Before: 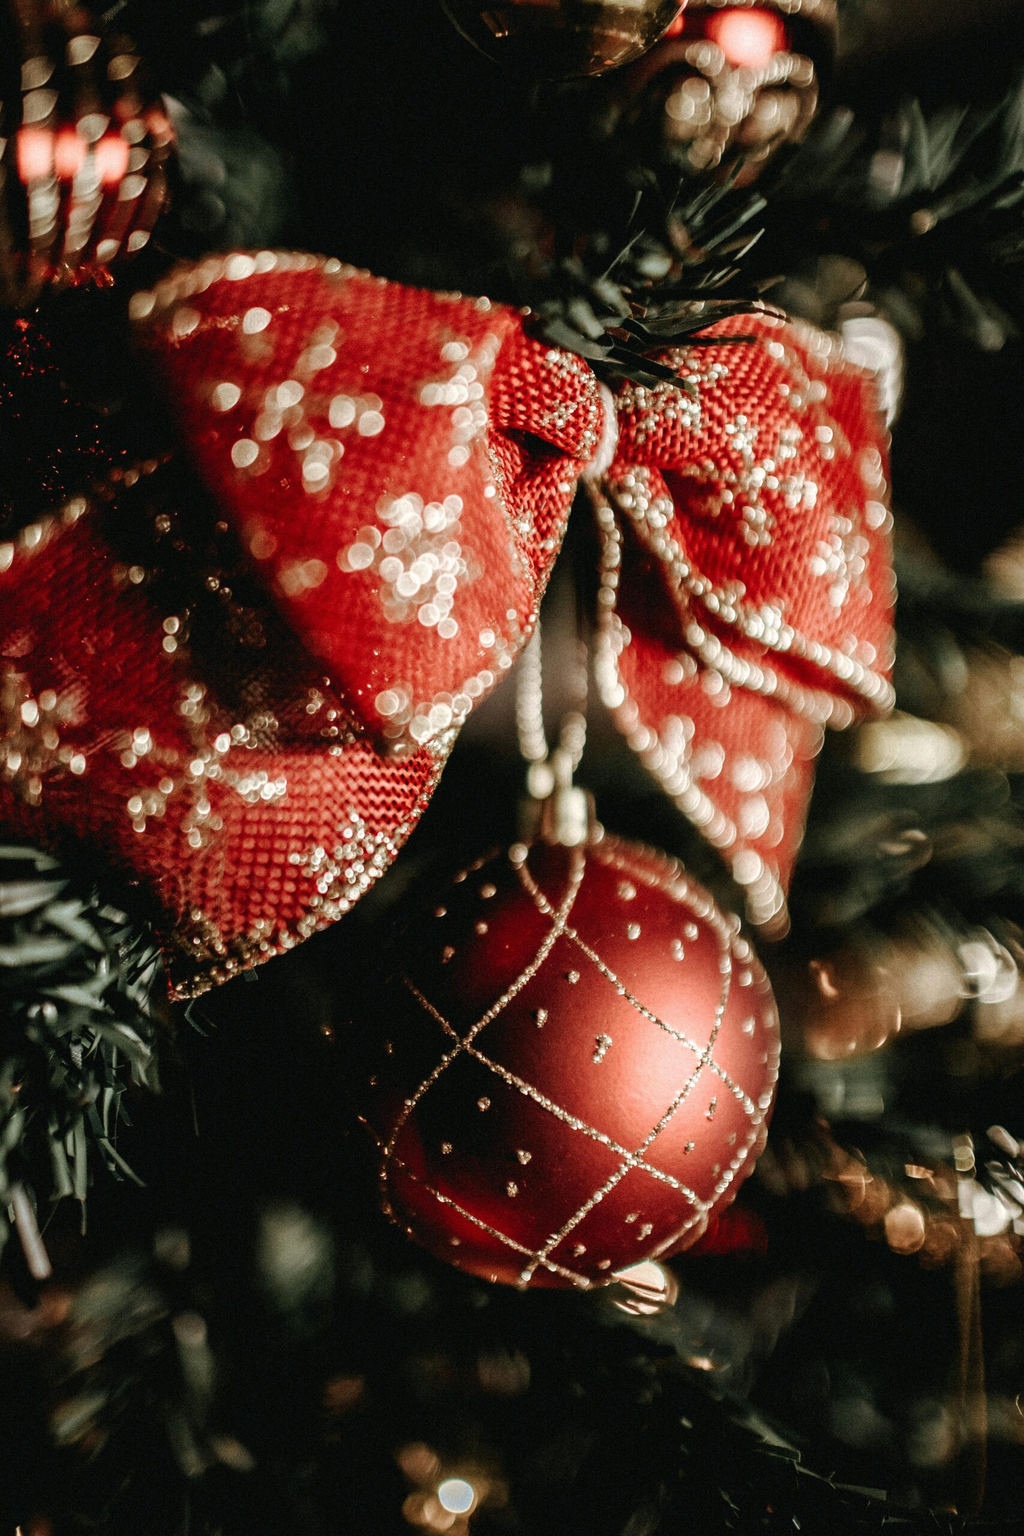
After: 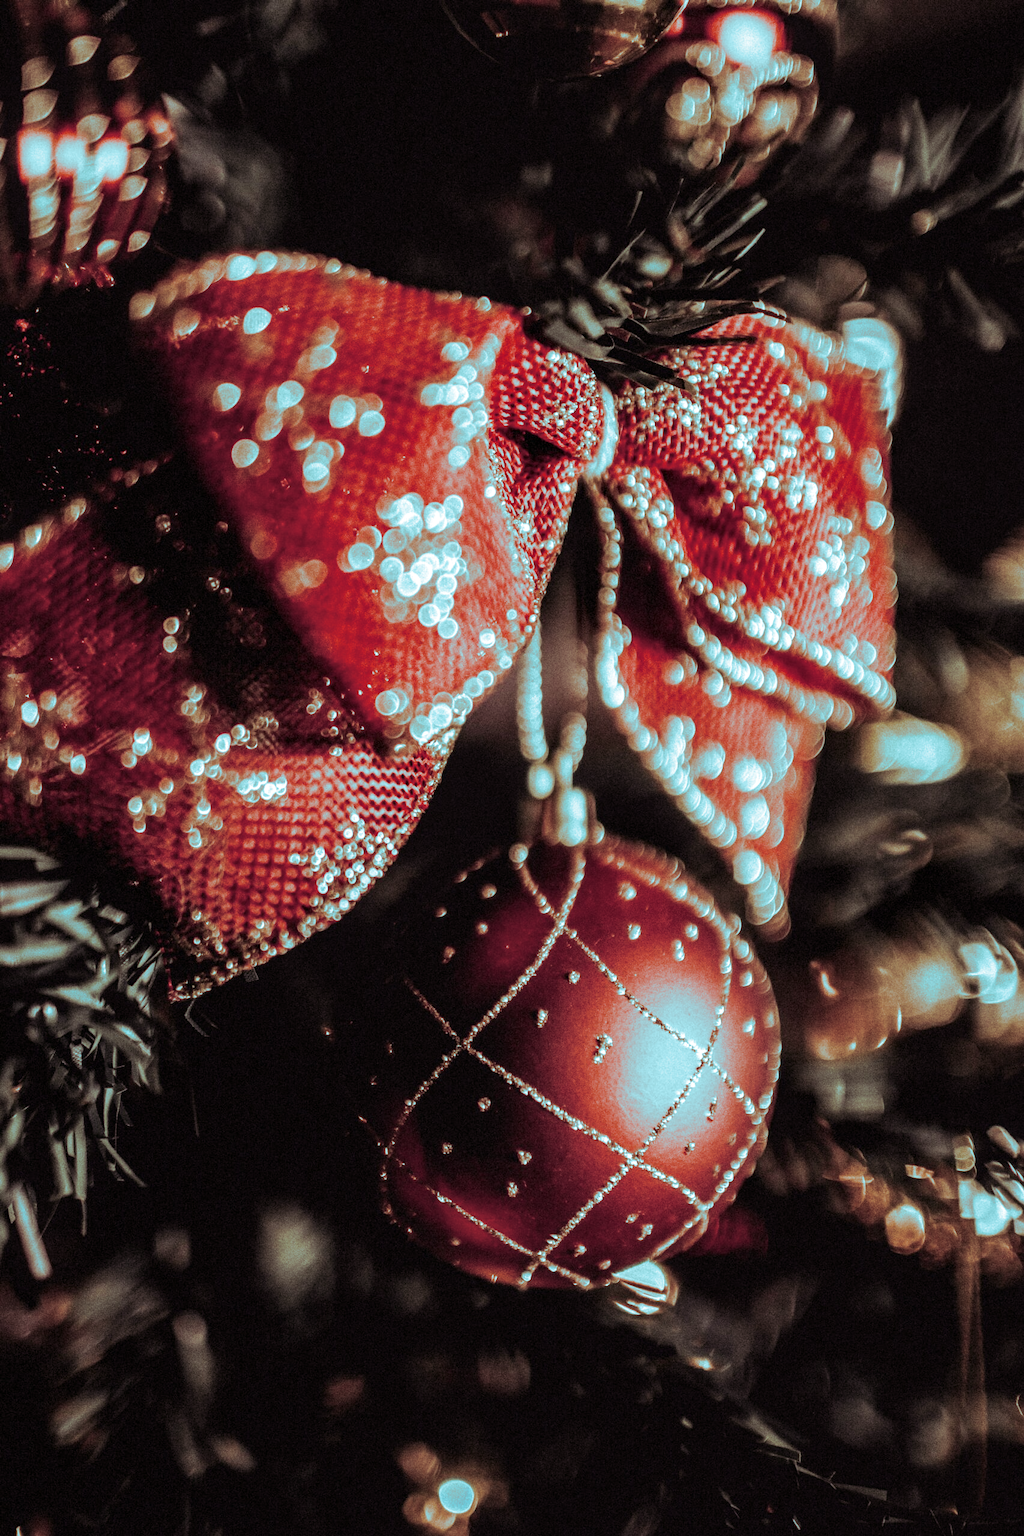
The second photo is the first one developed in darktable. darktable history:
split-toning: shadows › hue 327.6°, highlights › hue 198°, highlights › saturation 0.55, balance -21.25, compress 0%
white balance: emerald 1
local contrast: on, module defaults
